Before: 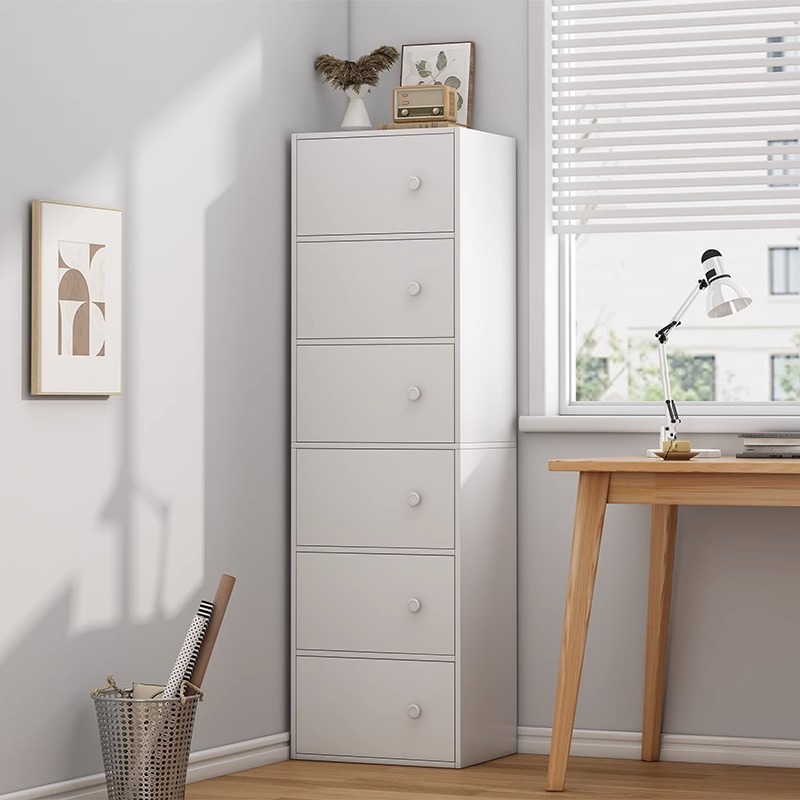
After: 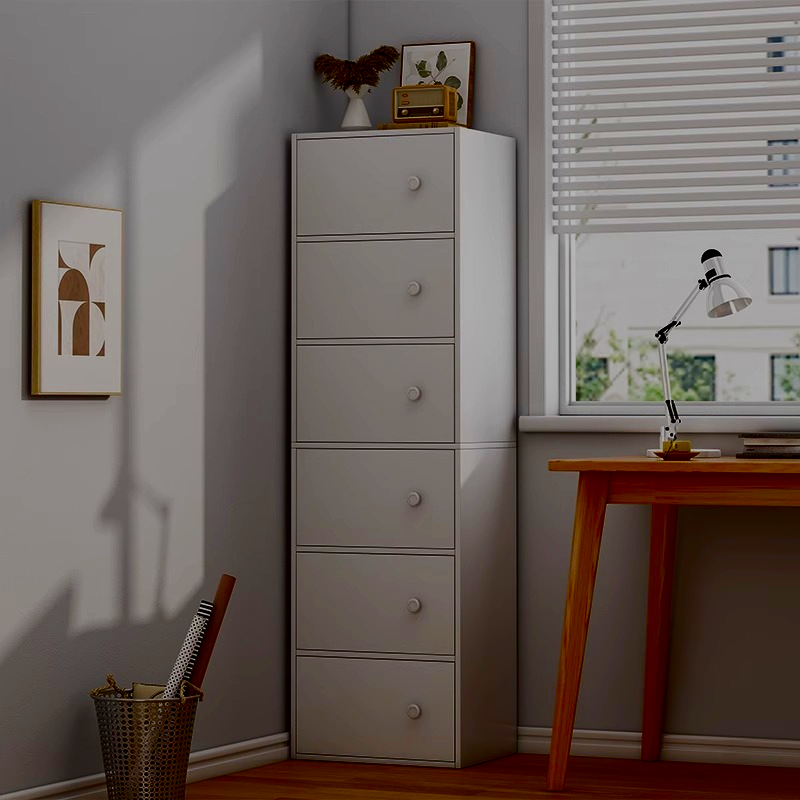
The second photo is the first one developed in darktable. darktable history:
filmic rgb: black relative exposure -5 EV, hardness 2.88, contrast 1.3
contrast brightness saturation: brightness -1, saturation 1
